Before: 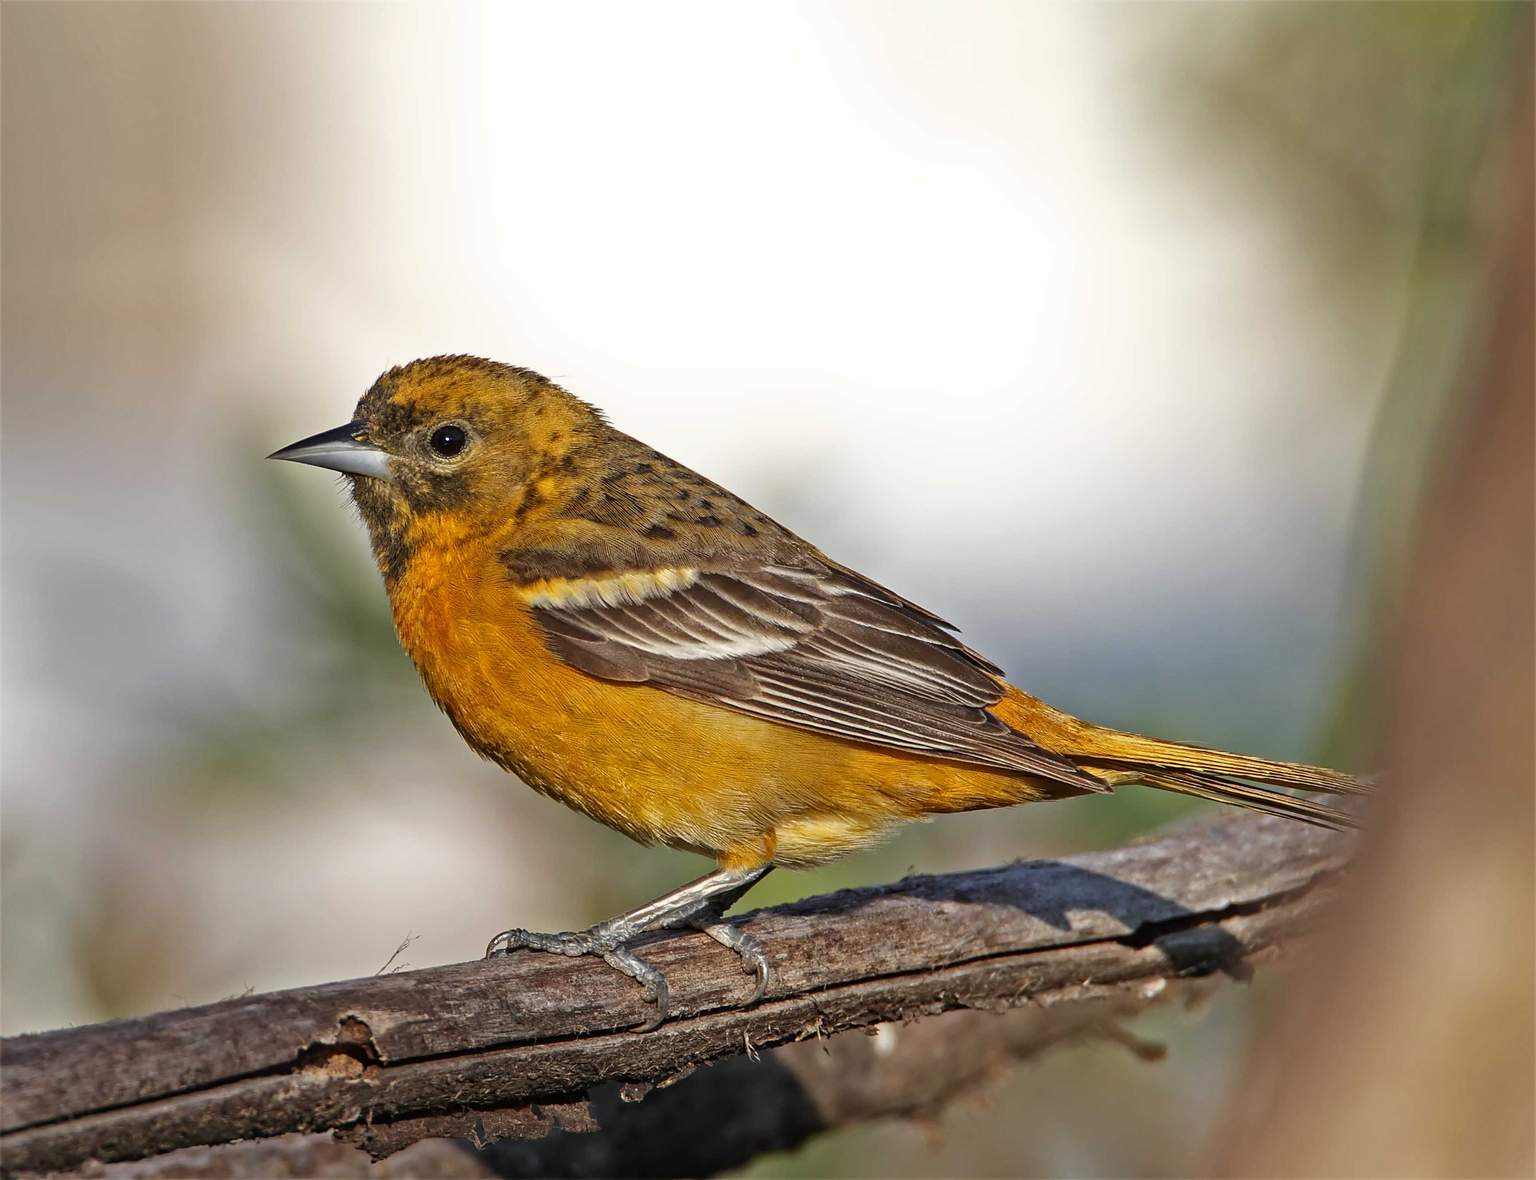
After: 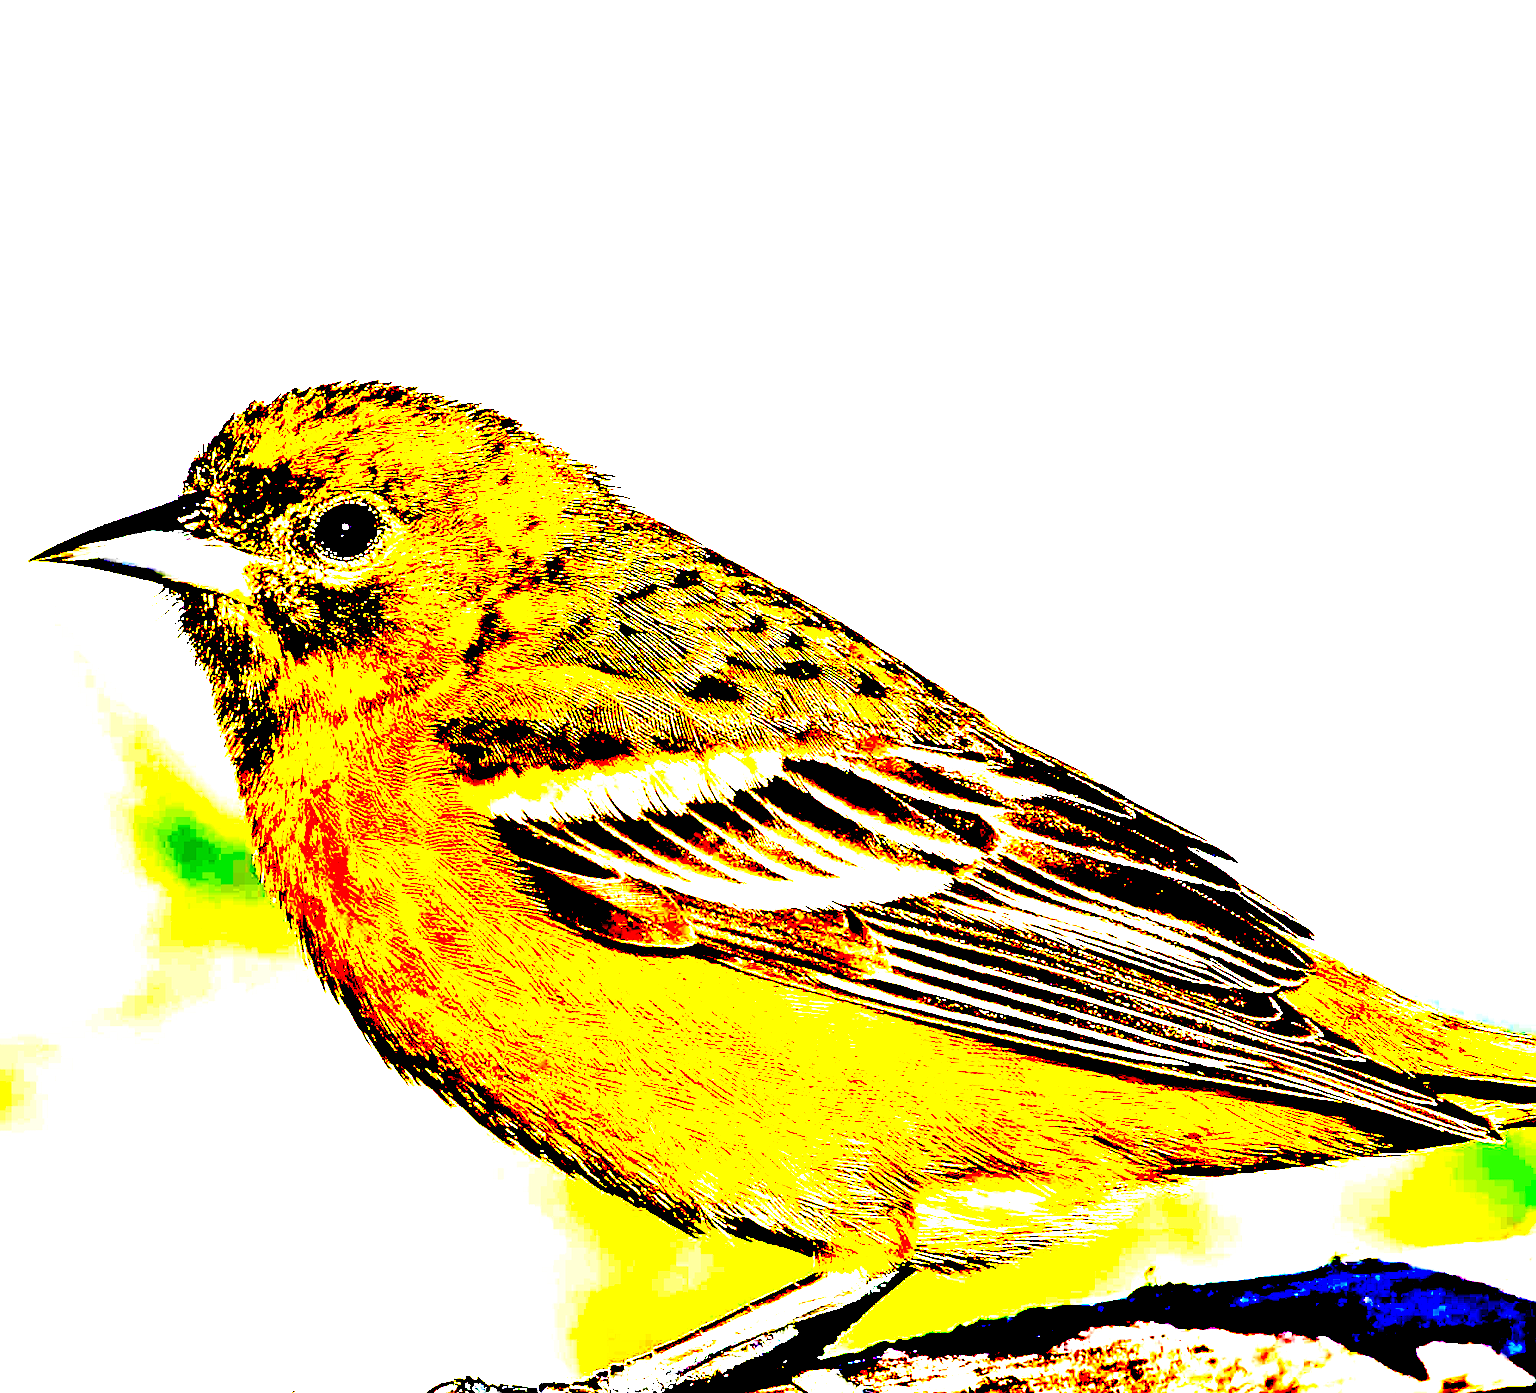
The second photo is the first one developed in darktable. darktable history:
sharpen: amount 0.209
crop: left 16.208%, top 11.491%, right 26.168%, bottom 20.43%
tone equalizer: -7 EV 0.157 EV, -6 EV 0.618 EV, -5 EV 1.15 EV, -4 EV 1.29 EV, -3 EV 1.14 EV, -2 EV 0.6 EV, -1 EV 0.156 EV
exposure: black level correction 0.098, exposure 2.937 EV, compensate exposure bias true, compensate highlight preservation false
